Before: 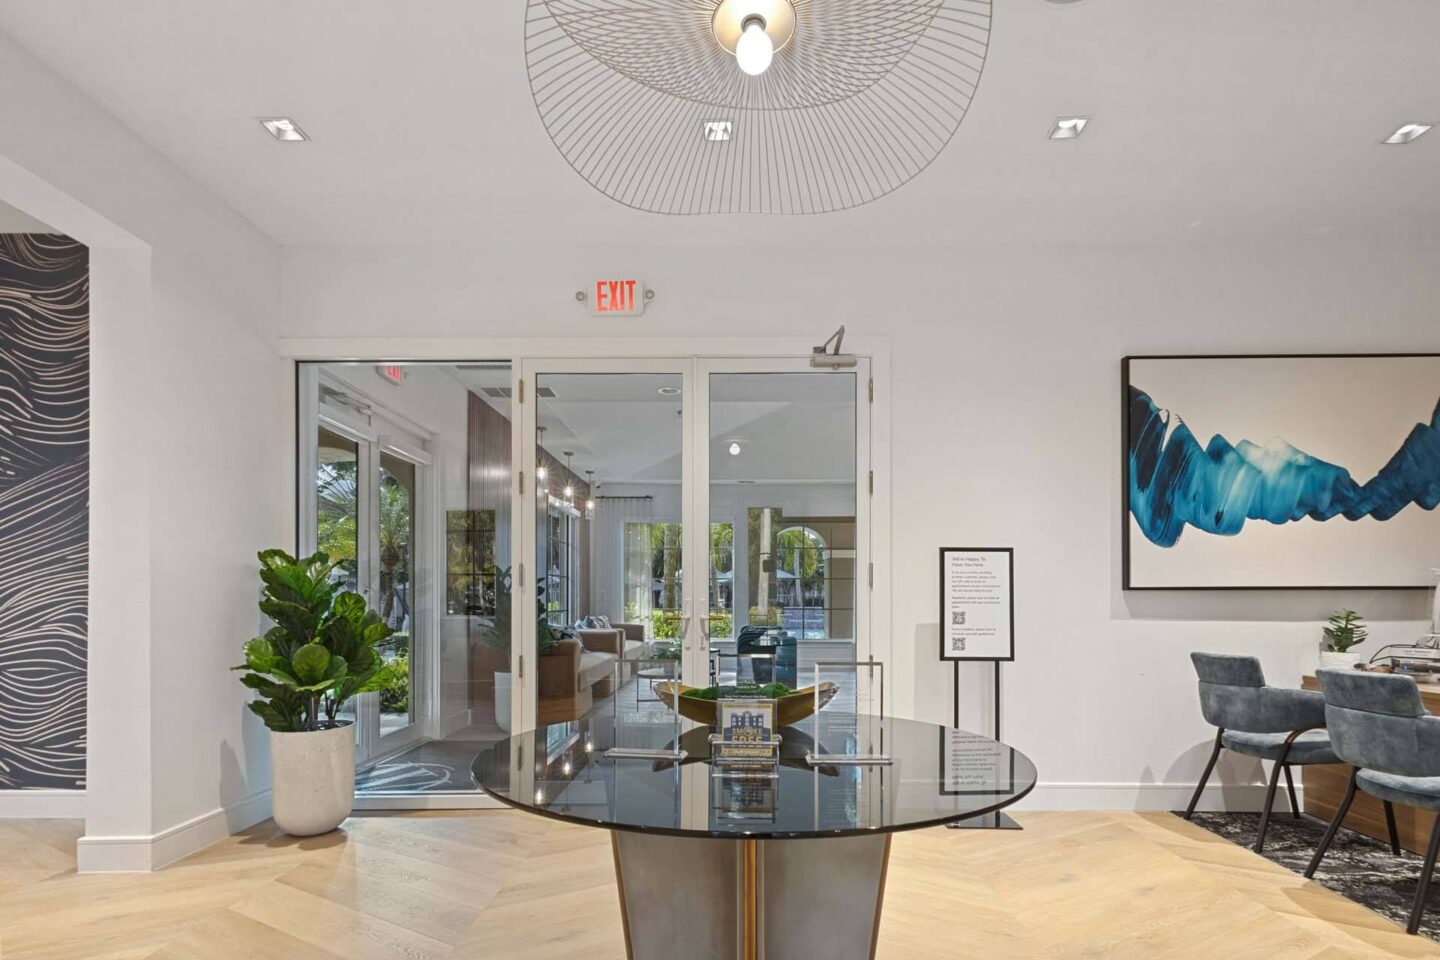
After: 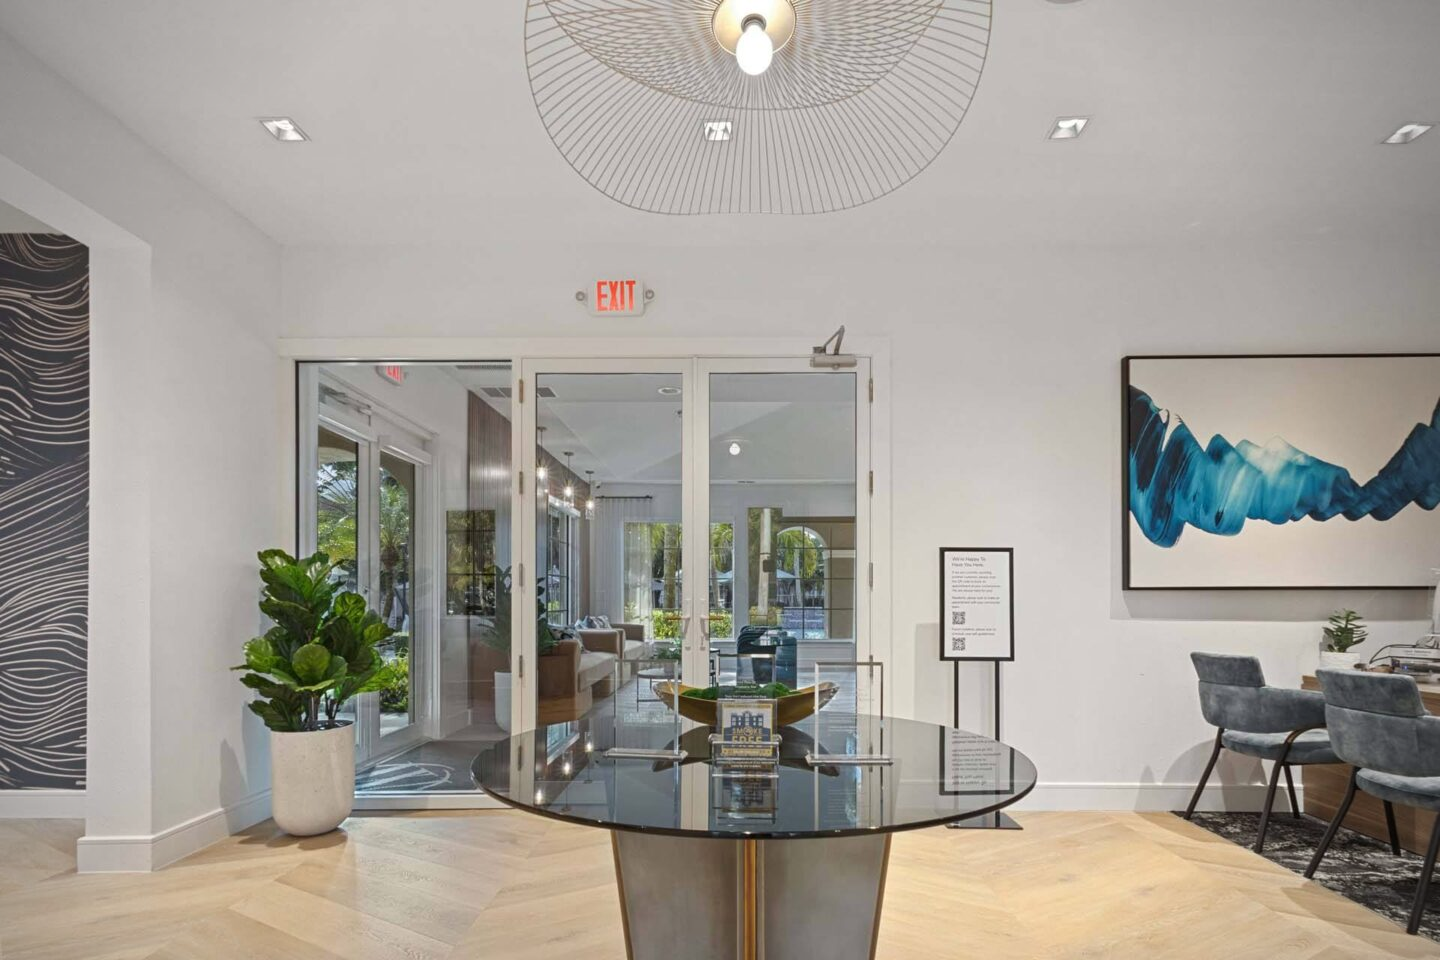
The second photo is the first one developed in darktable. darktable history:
vignetting: brightness -0.478, unbound false
